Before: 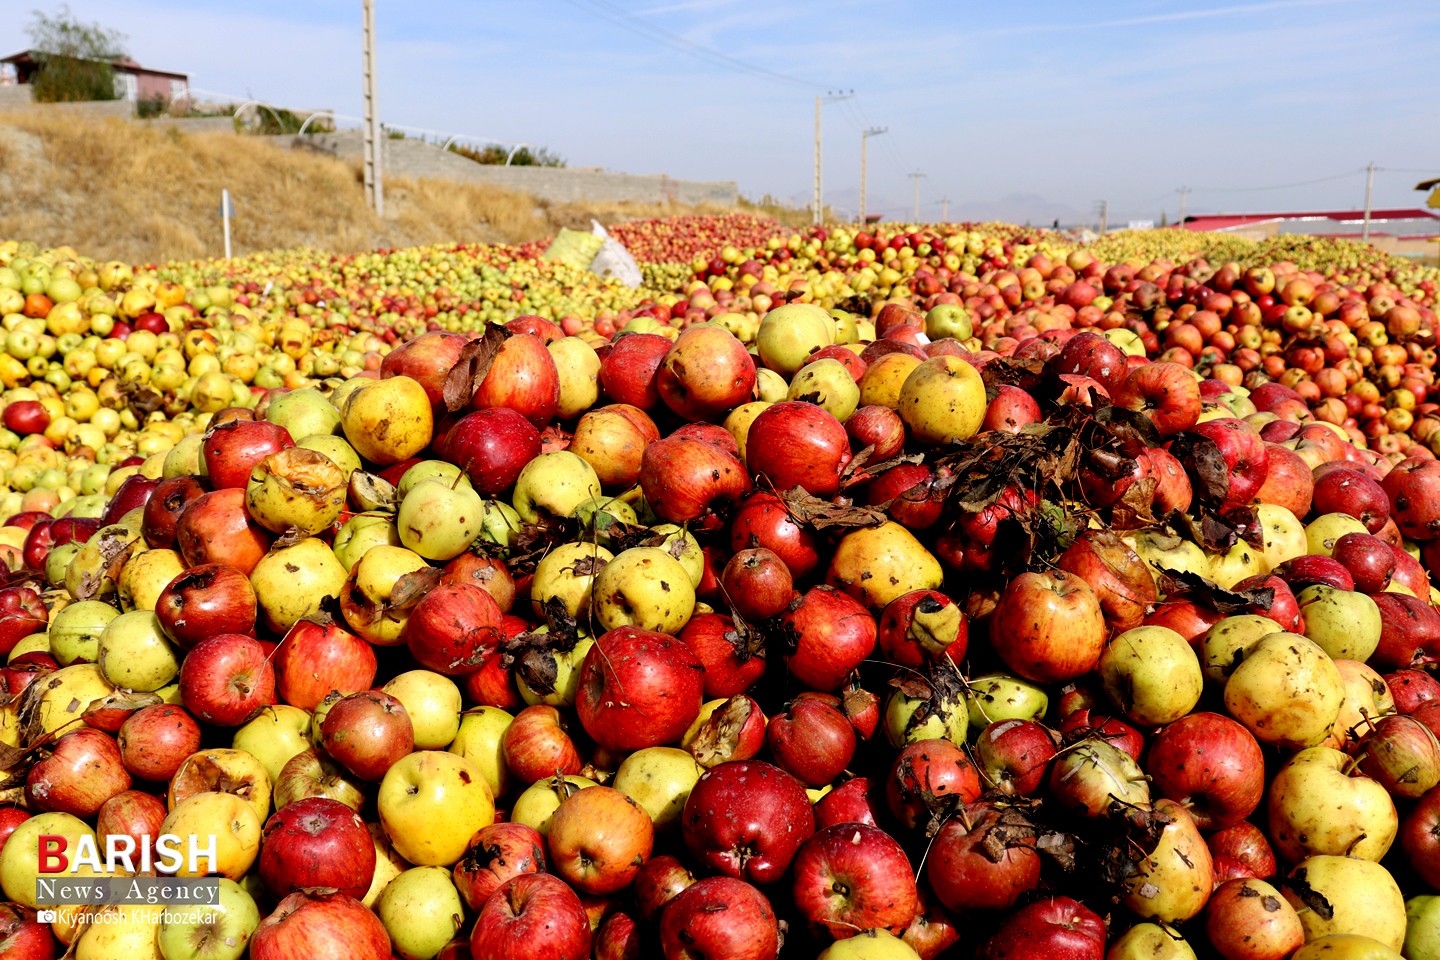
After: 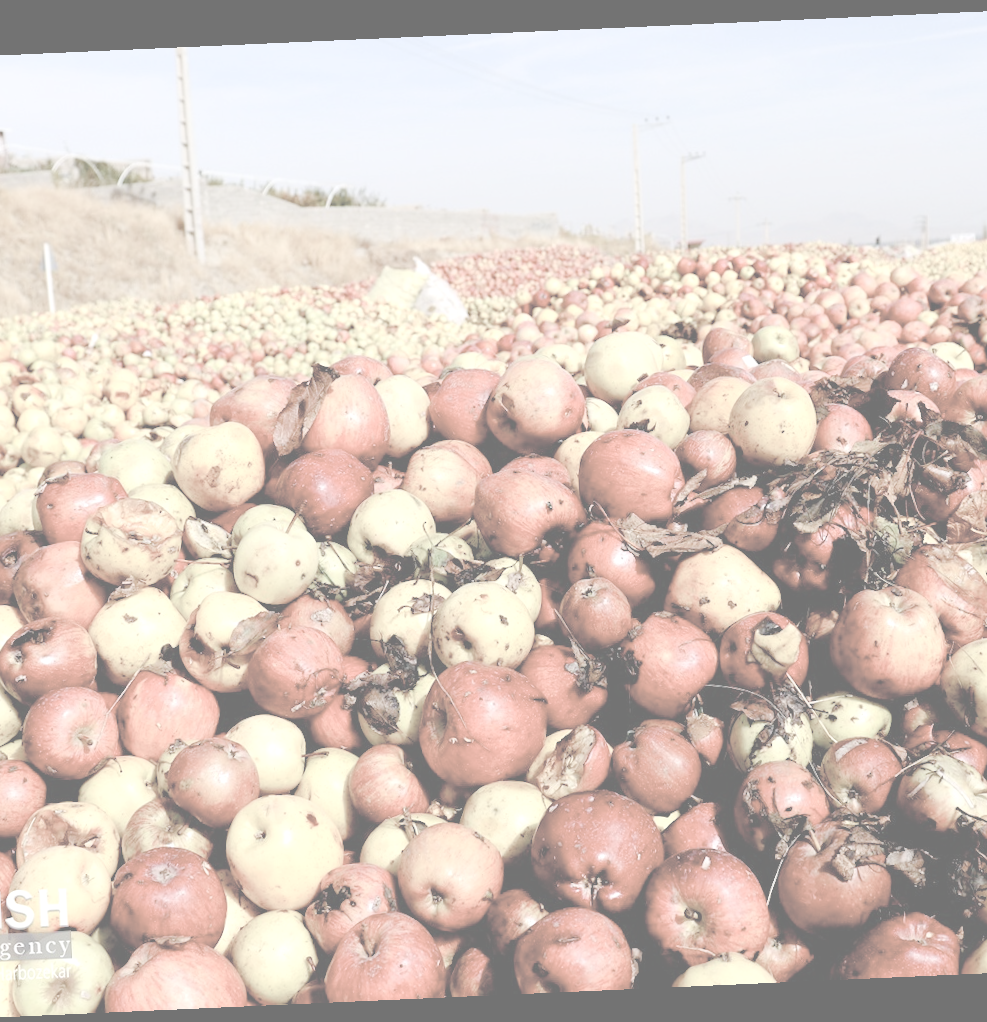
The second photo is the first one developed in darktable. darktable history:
crop and rotate: left 12.673%, right 20.66%
exposure: black level correction 0, exposure 1.1 EV, compensate exposure bias true, compensate highlight preservation false
rotate and perspective: rotation -2.56°, automatic cropping off
color balance rgb: perceptual saturation grading › global saturation 20%, perceptual saturation grading › highlights -50%, perceptual saturation grading › shadows 30%
contrast brightness saturation: contrast -0.32, brightness 0.75, saturation -0.78
